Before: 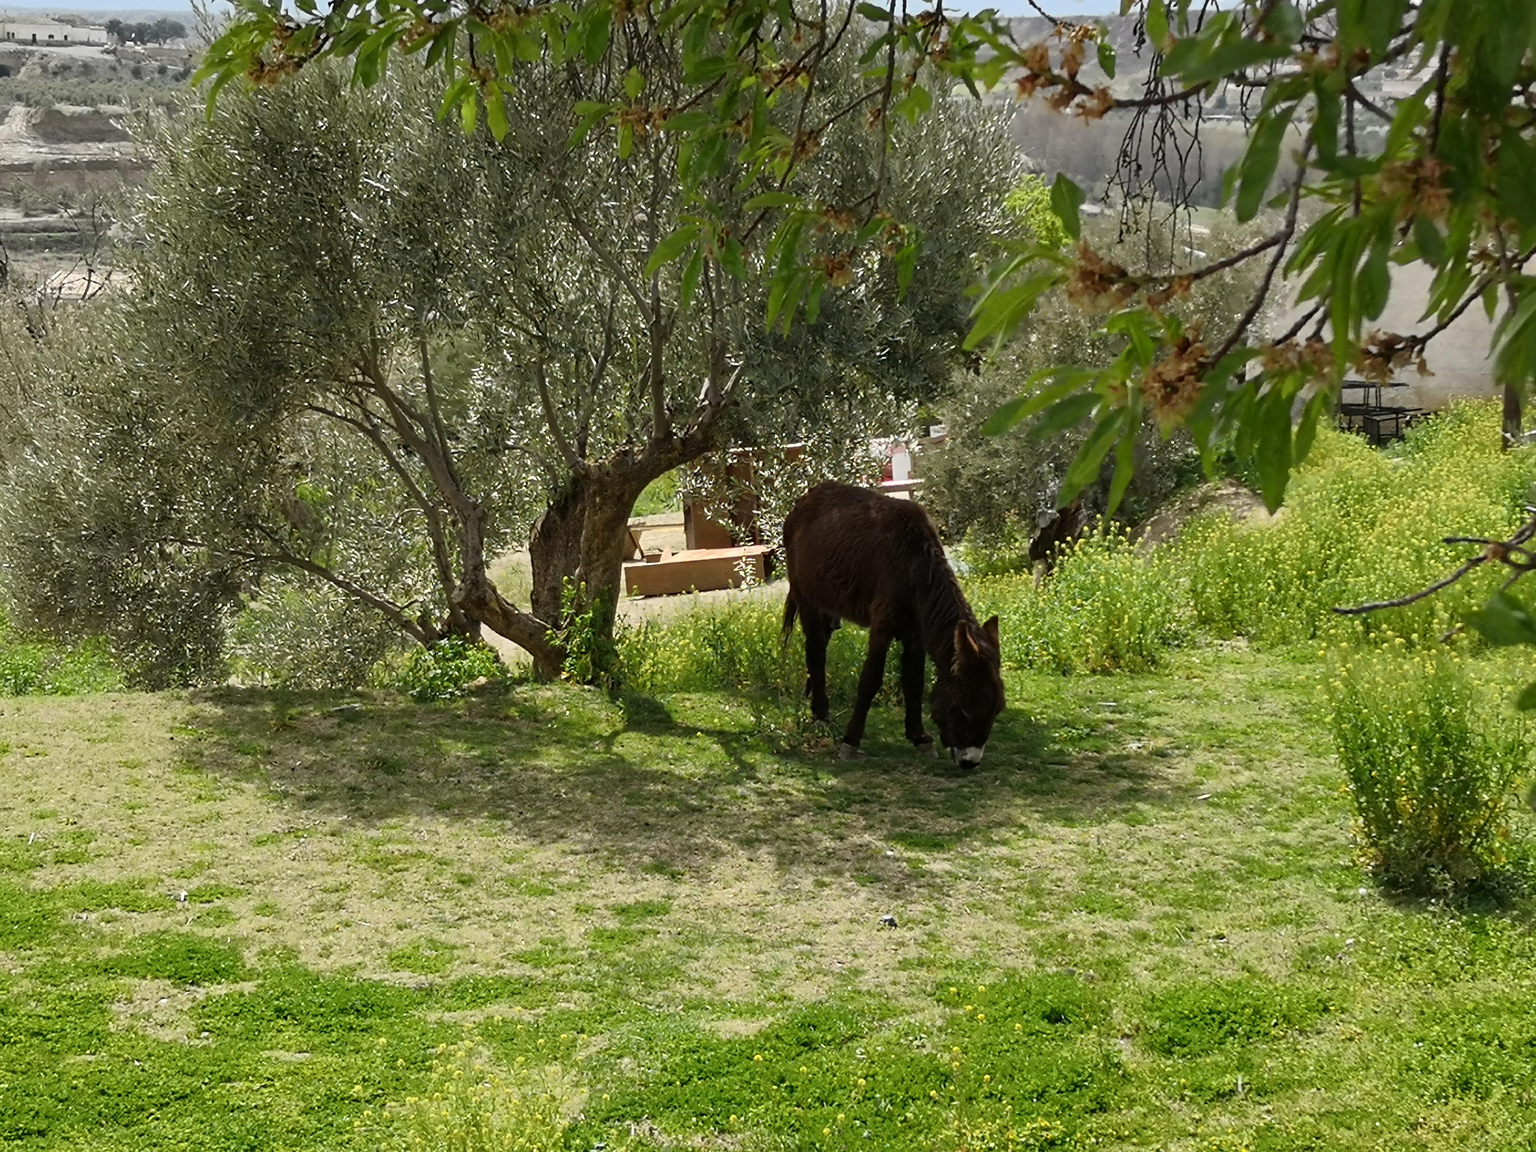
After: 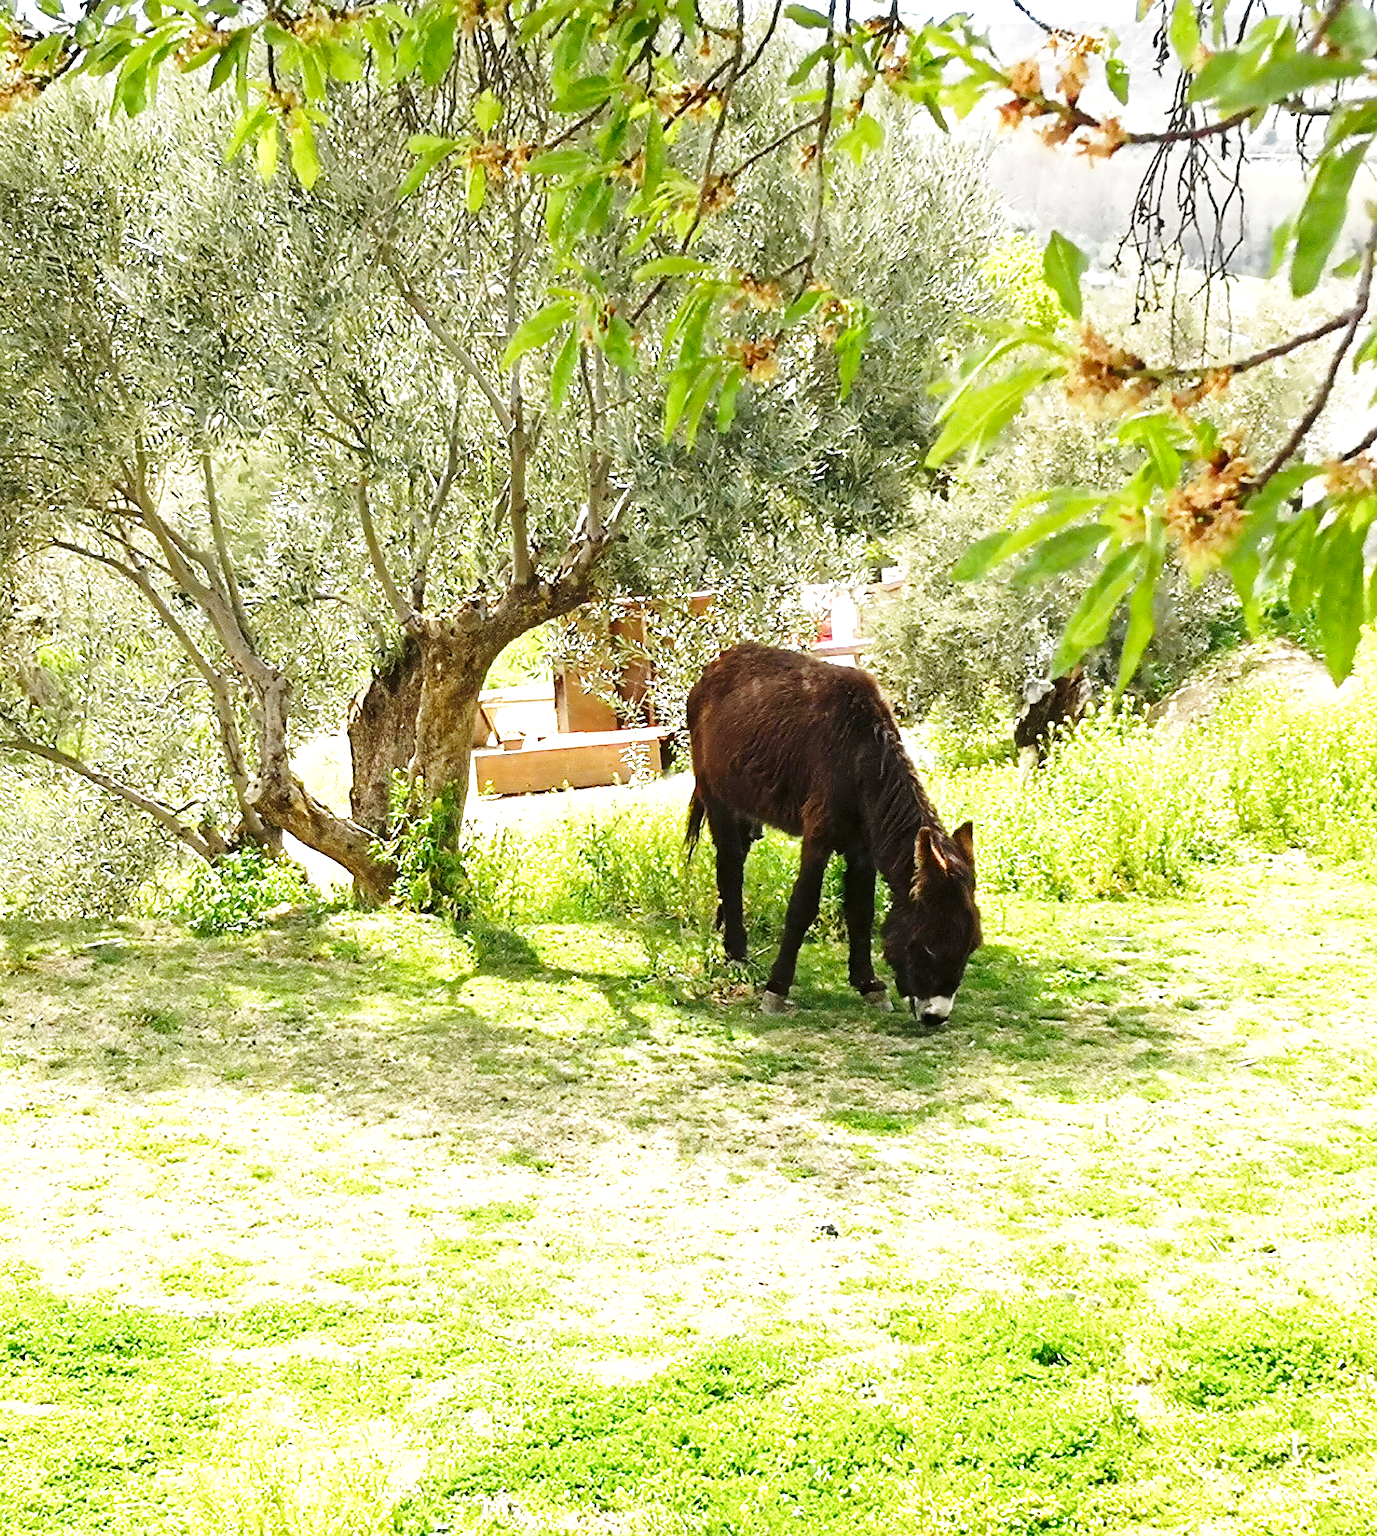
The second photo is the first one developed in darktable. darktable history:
crop and rotate: left 17.523%, right 15.194%
sharpen: on, module defaults
exposure: black level correction 0, exposure 1.633 EV, compensate highlight preservation false
base curve: curves: ch0 [(0, 0) (0.028, 0.03) (0.121, 0.232) (0.46, 0.748) (0.859, 0.968) (1, 1)], preserve colors none
